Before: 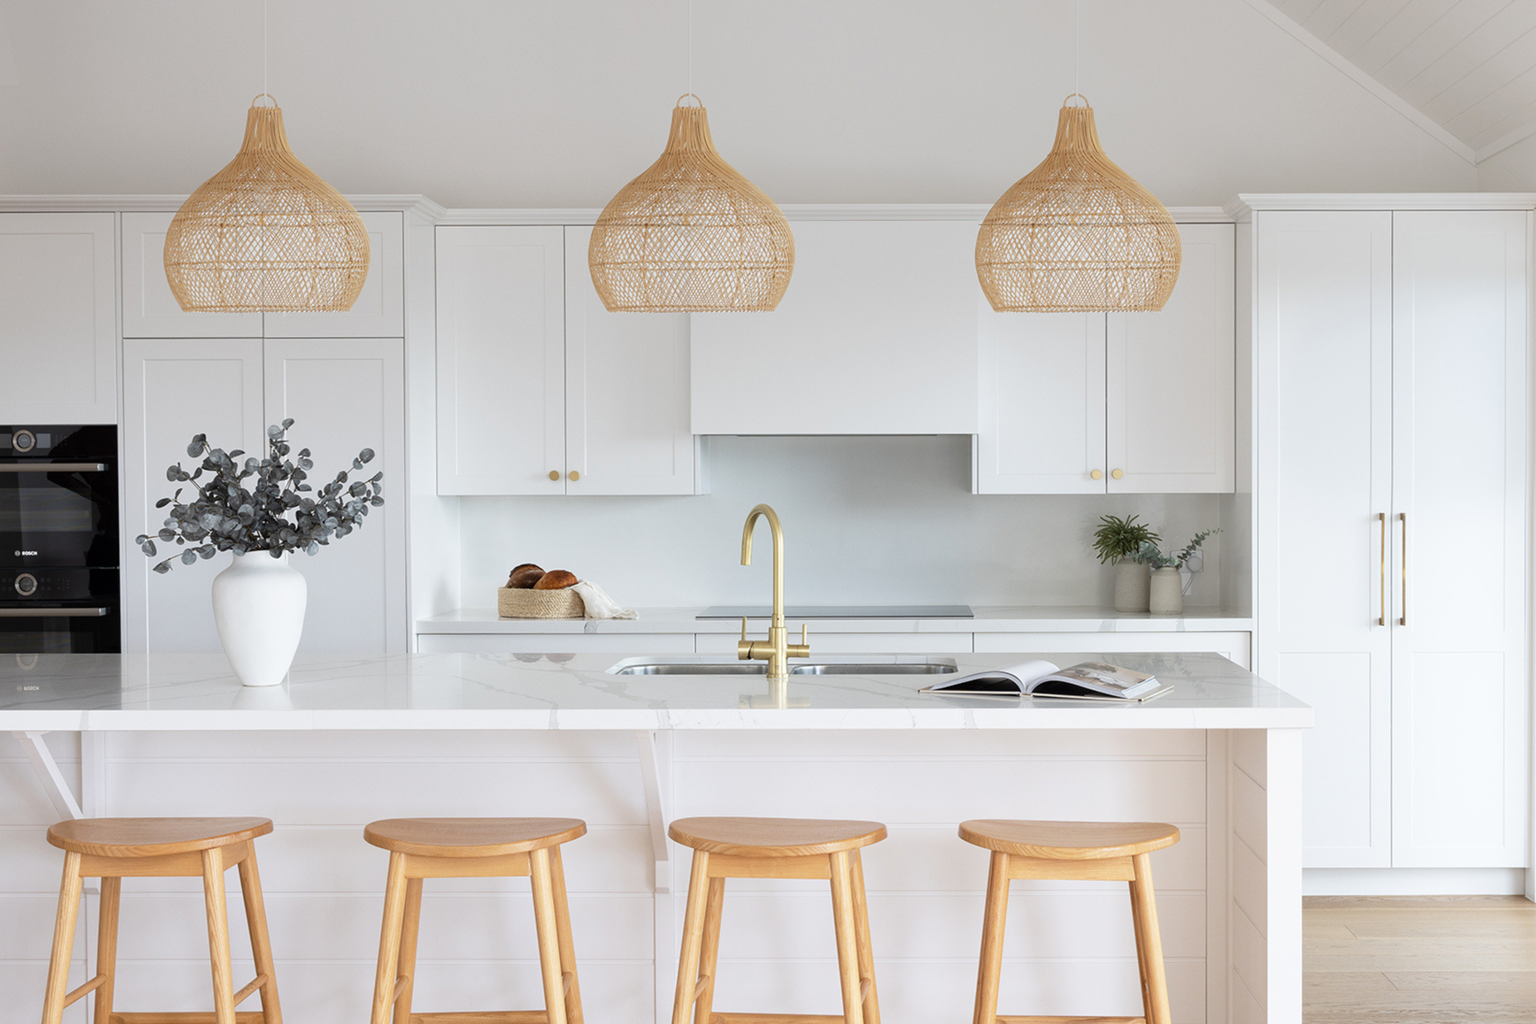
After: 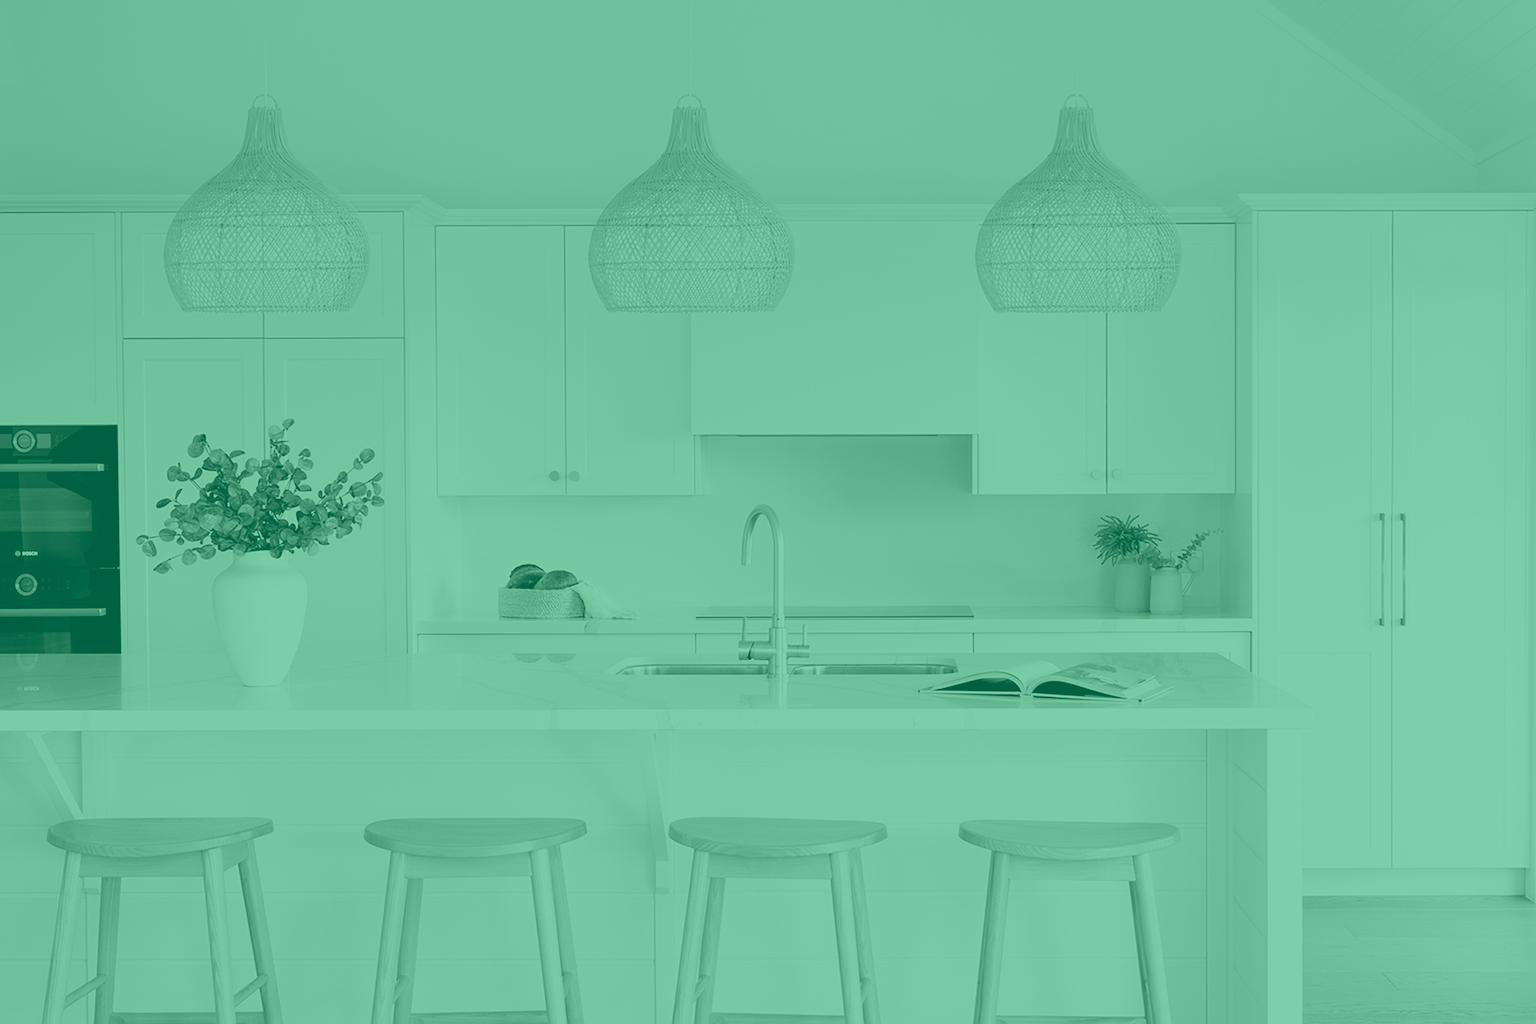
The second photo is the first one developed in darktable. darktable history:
sharpen: on, module defaults
colorize: hue 147.6°, saturation 65%, lightness 21.64%
filmic rgb: black relative exposure -7.65 EV, white relative exposure 4.56 EV, hardness 3.61
